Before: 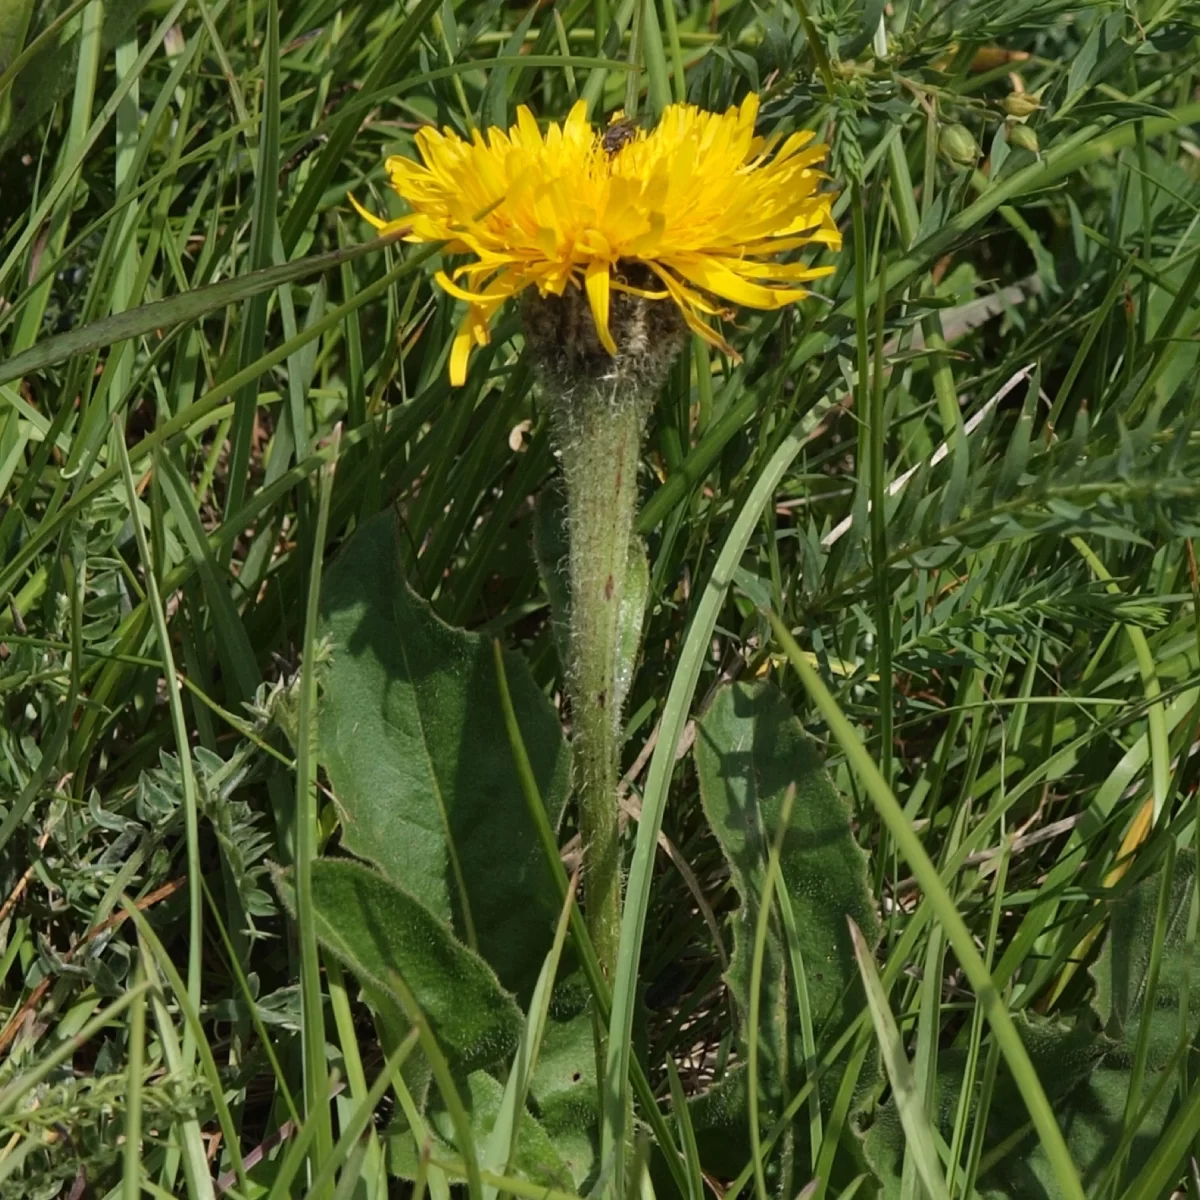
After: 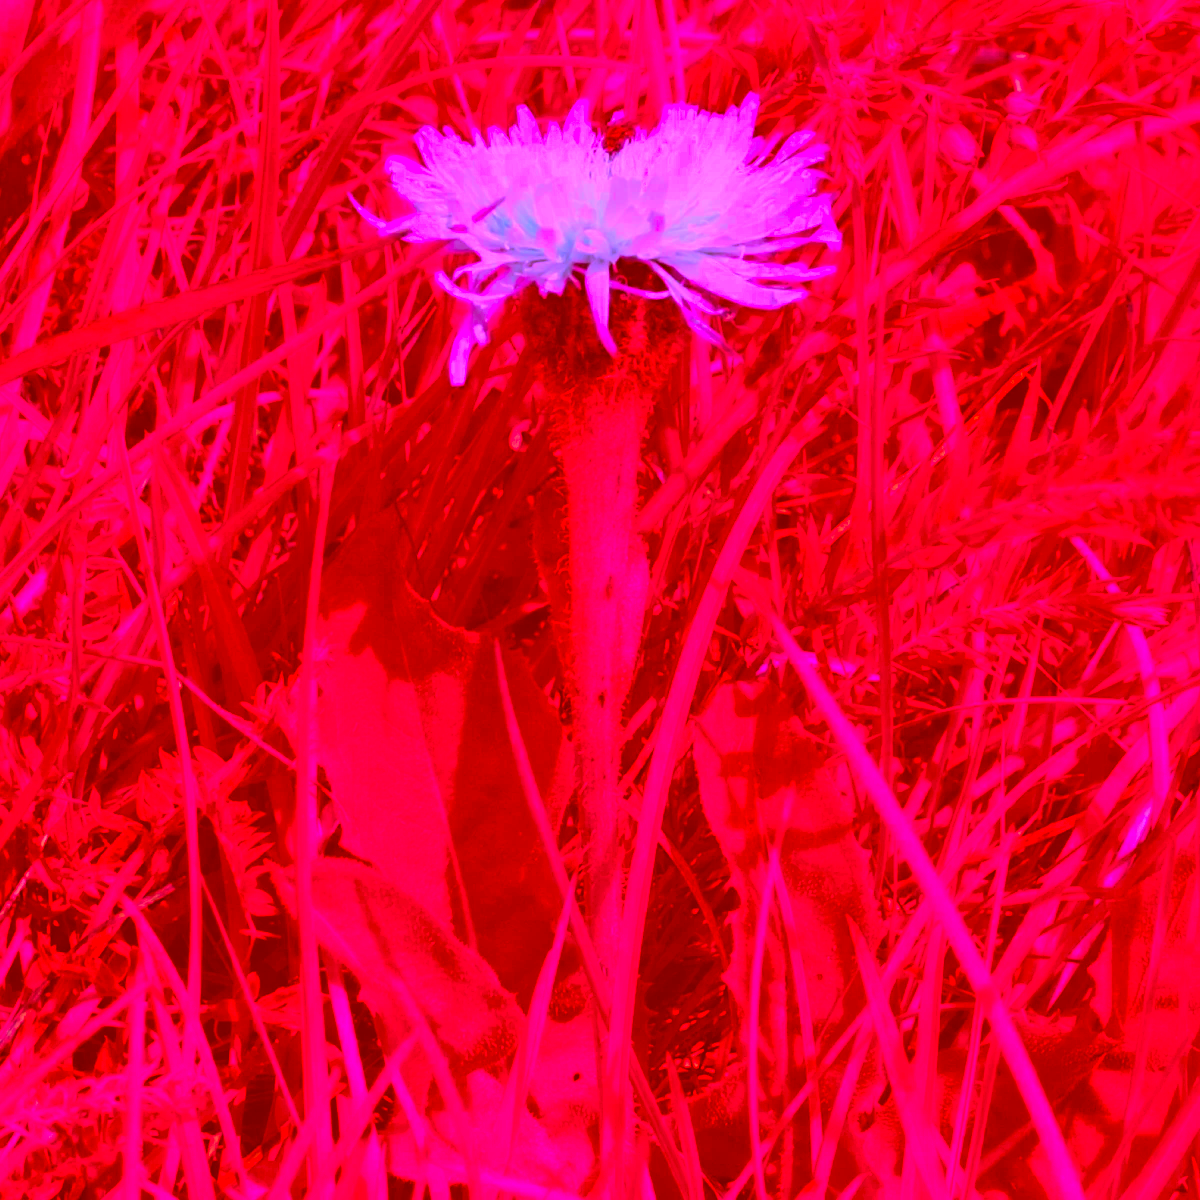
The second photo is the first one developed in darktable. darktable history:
color correction: highlights a* -39.18, highlights b* -39.71, shadows a* -39.48, shadows b* -39.21, saturation -2.97
